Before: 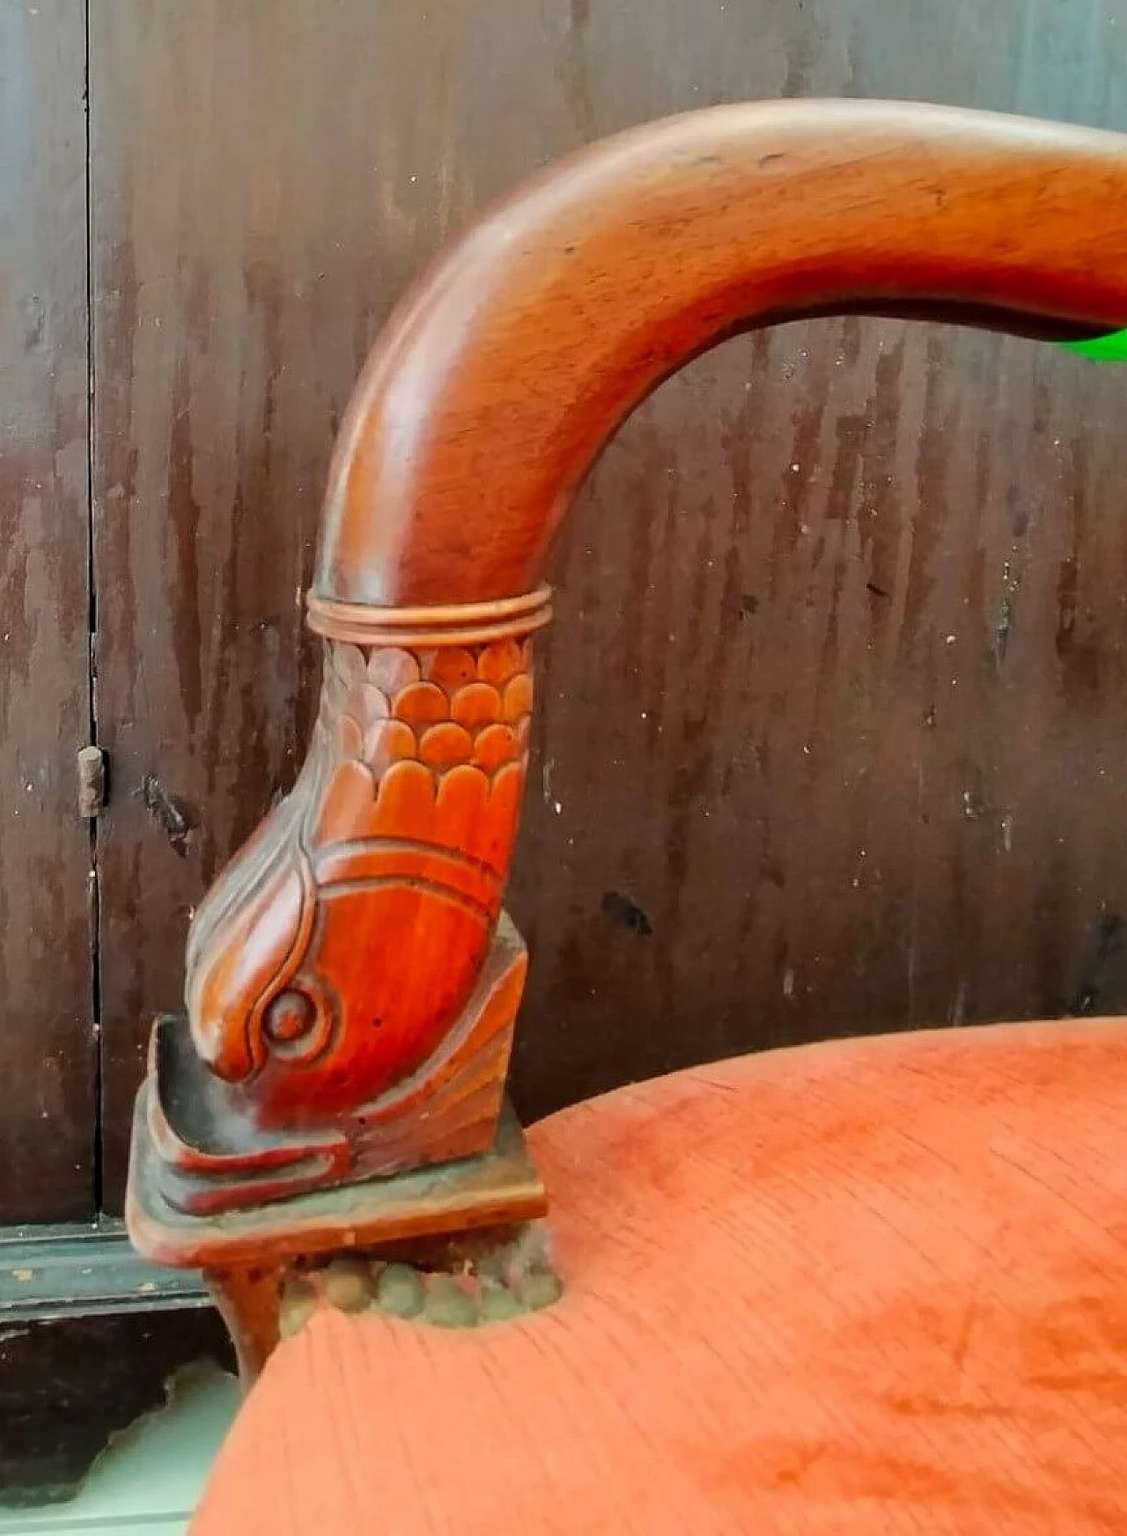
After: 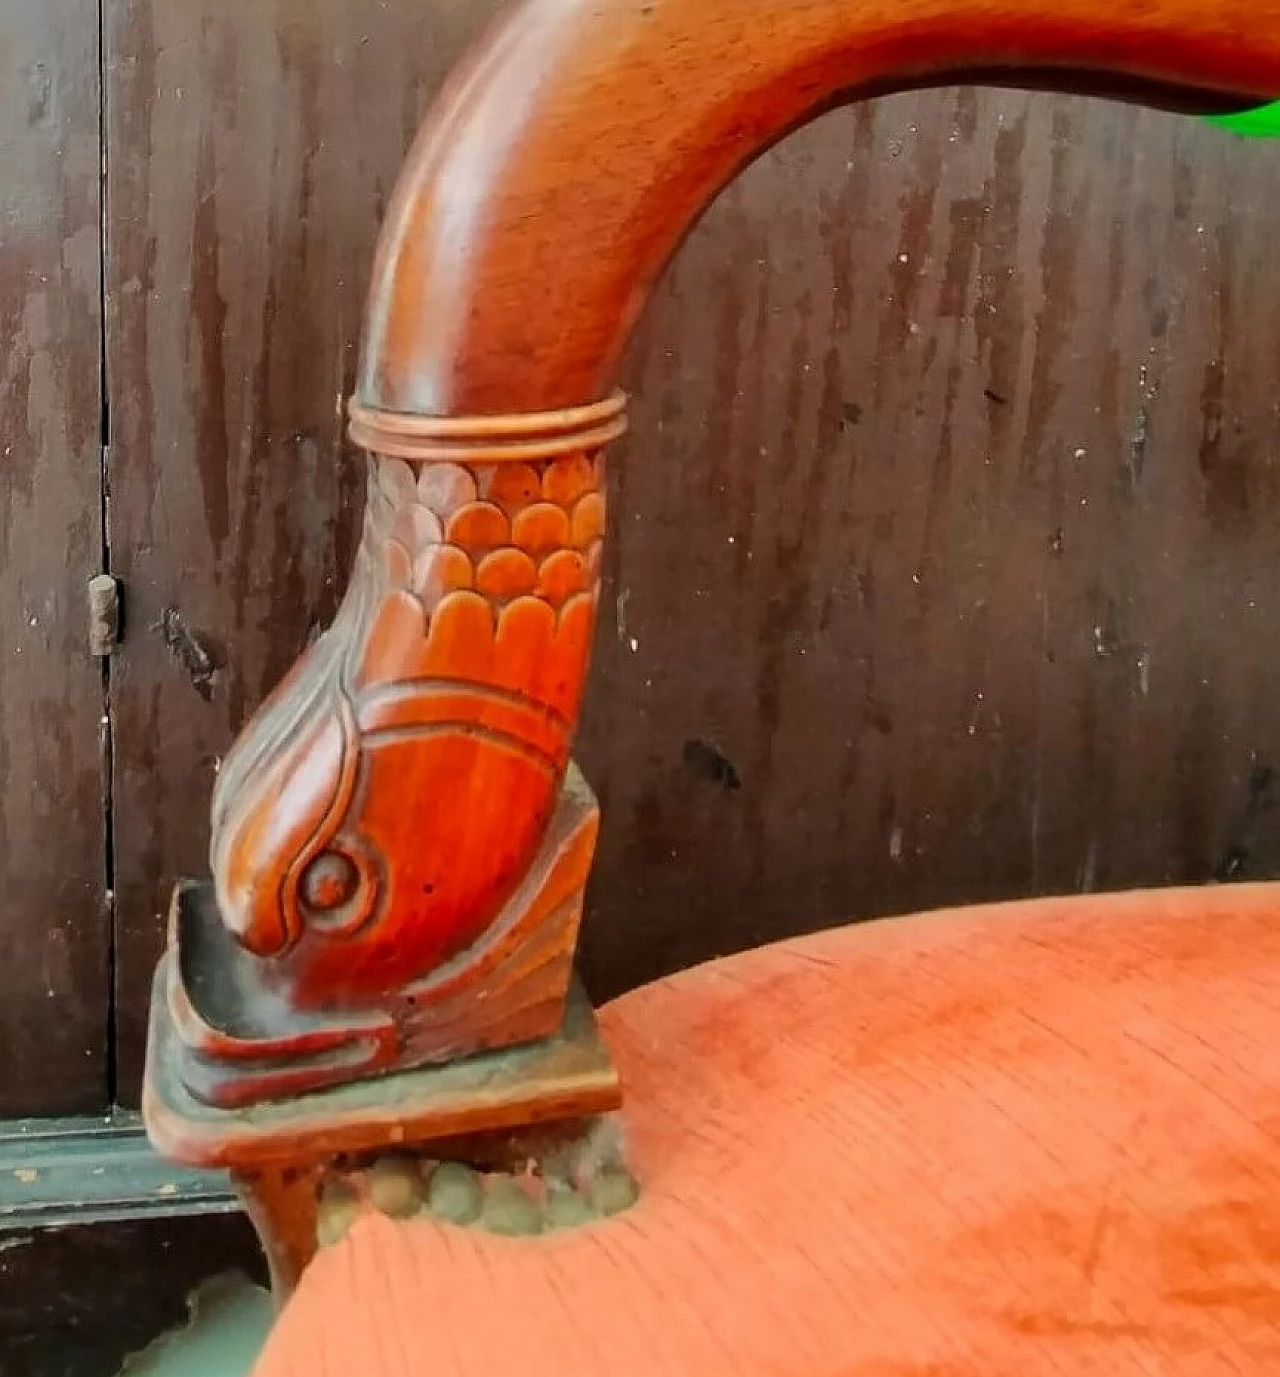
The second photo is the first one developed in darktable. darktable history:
crop and rotate: top 15.752%, bottom 5.32%
